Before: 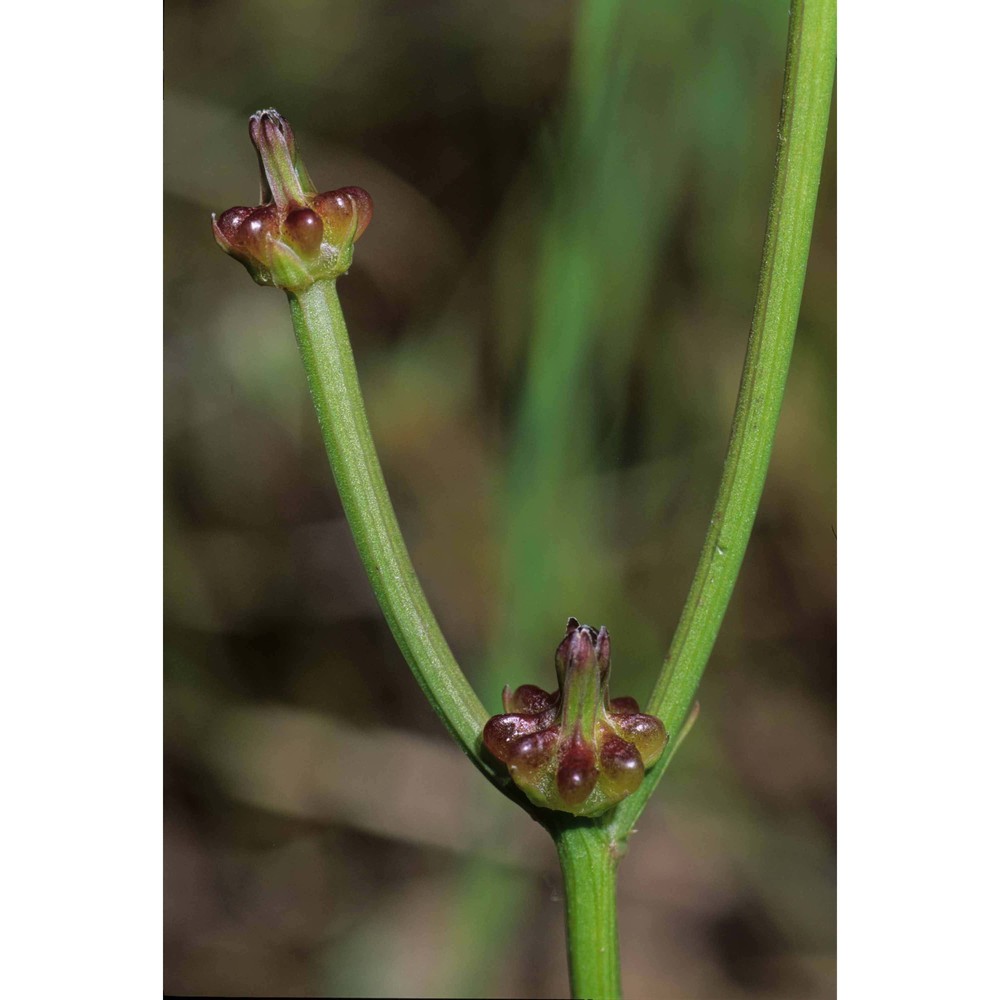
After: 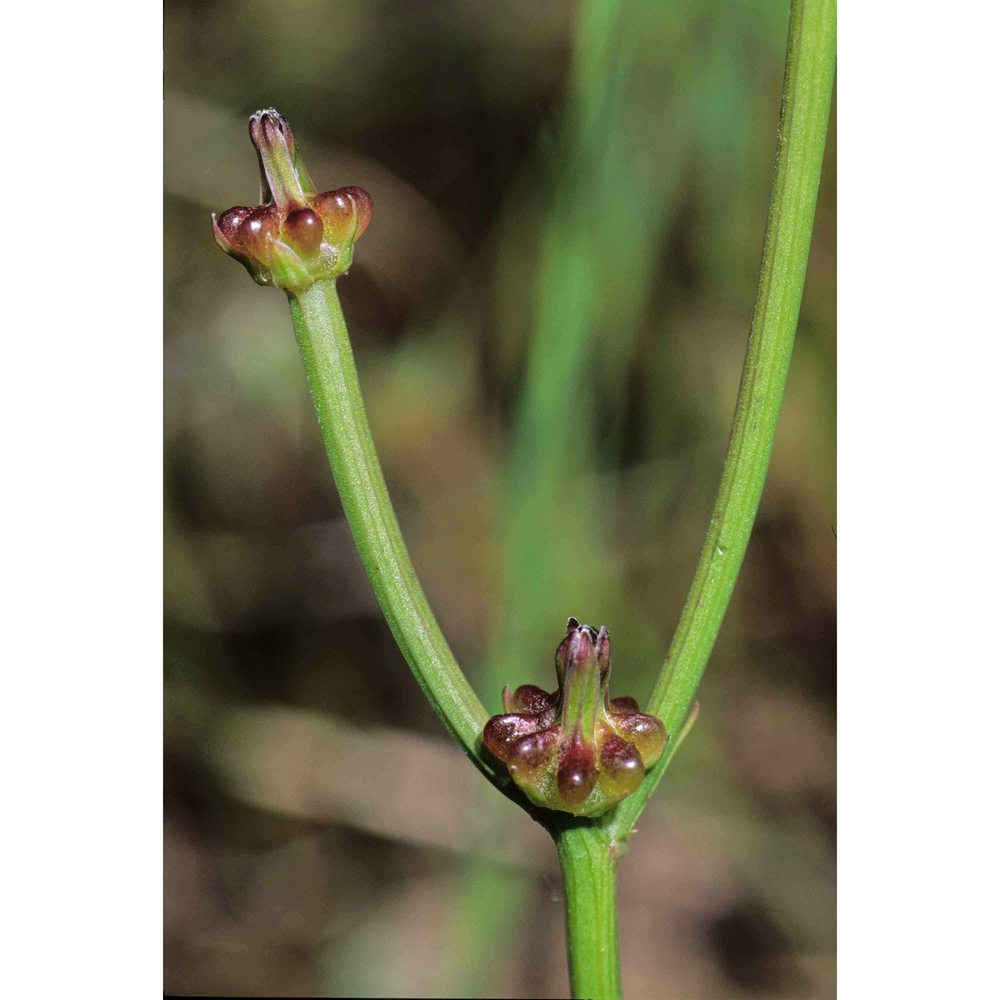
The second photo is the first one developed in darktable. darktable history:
tone equalizer: -8 EV 0.003 EV, -7 EV -0.02 EV, -6 EV 0.04 EV, -5 EV 0.024 EV, -4 EV 0.287 EV, -3 EV 0.663 EV, -2 EV 0.585 EV, -1 EV 0.176 EV, +0 EV 0.027 EV
